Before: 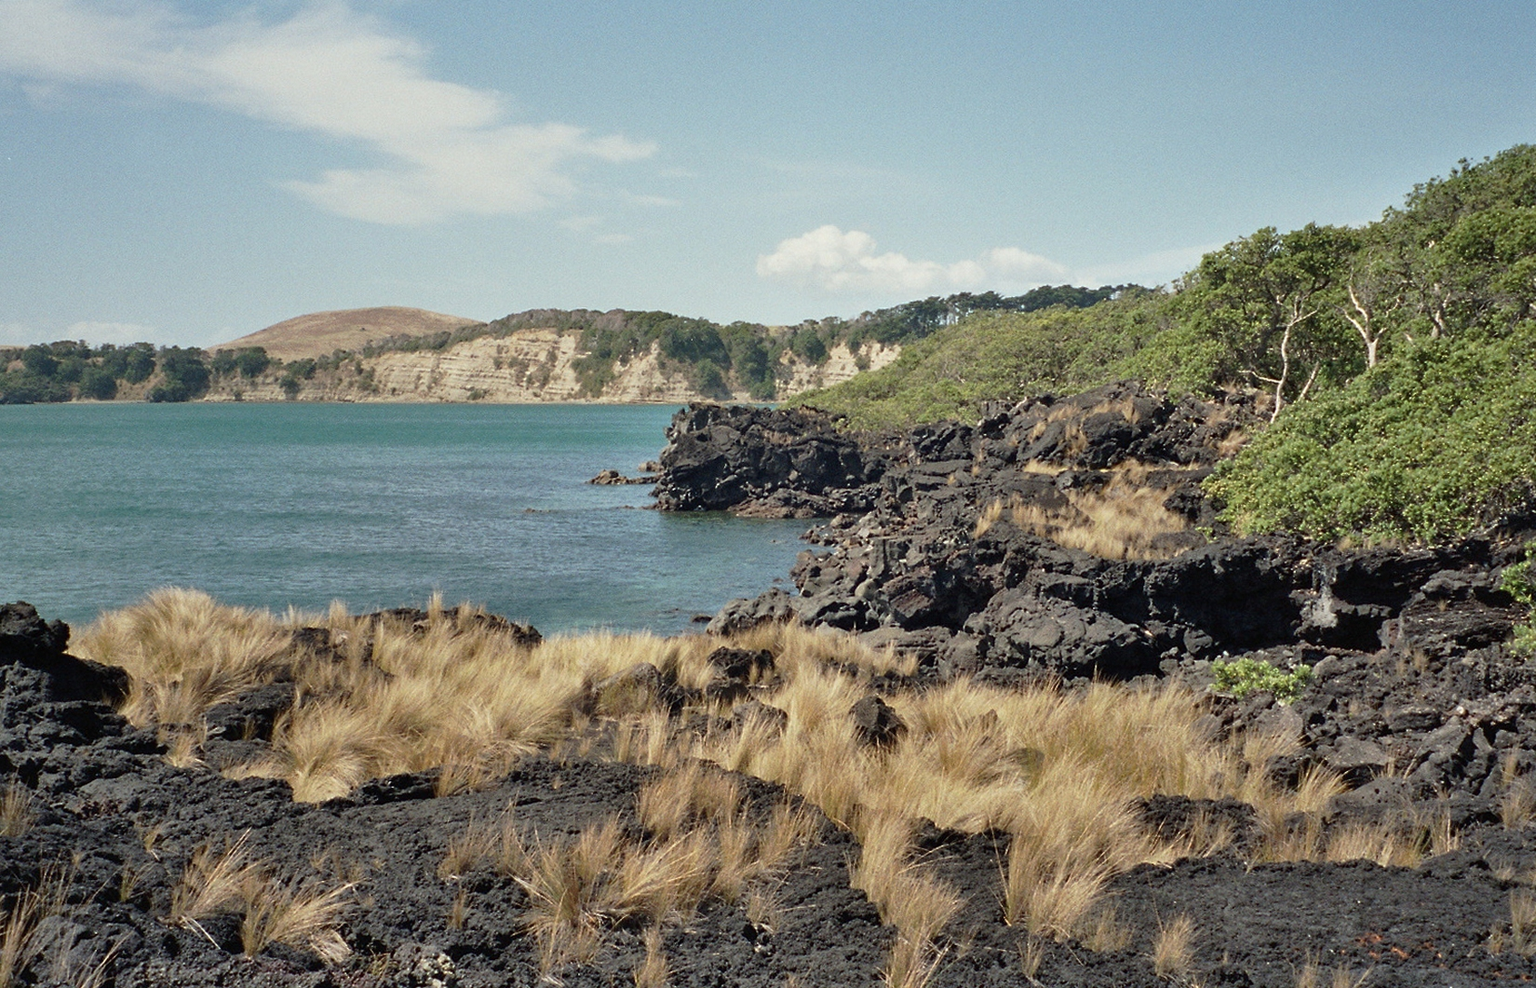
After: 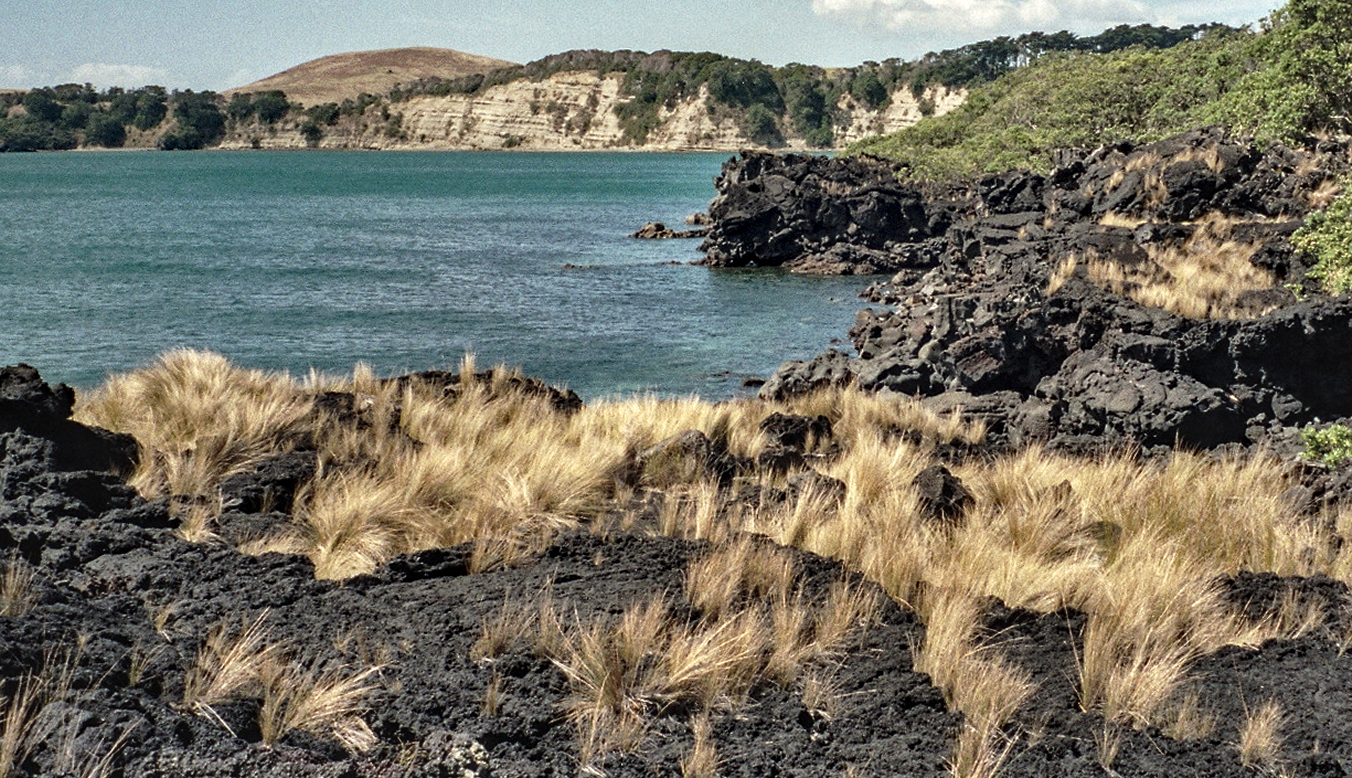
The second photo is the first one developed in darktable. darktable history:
exposure: black level correction -0.015, compensate exposure bias true, compensate highlight preservation false
crop: top 26.607%, right 18.04%
haze removal: strength 0.296, distance 0.256, compatibility mode true
local contrast: highlights 20%, shadows 70%, detail 170%
